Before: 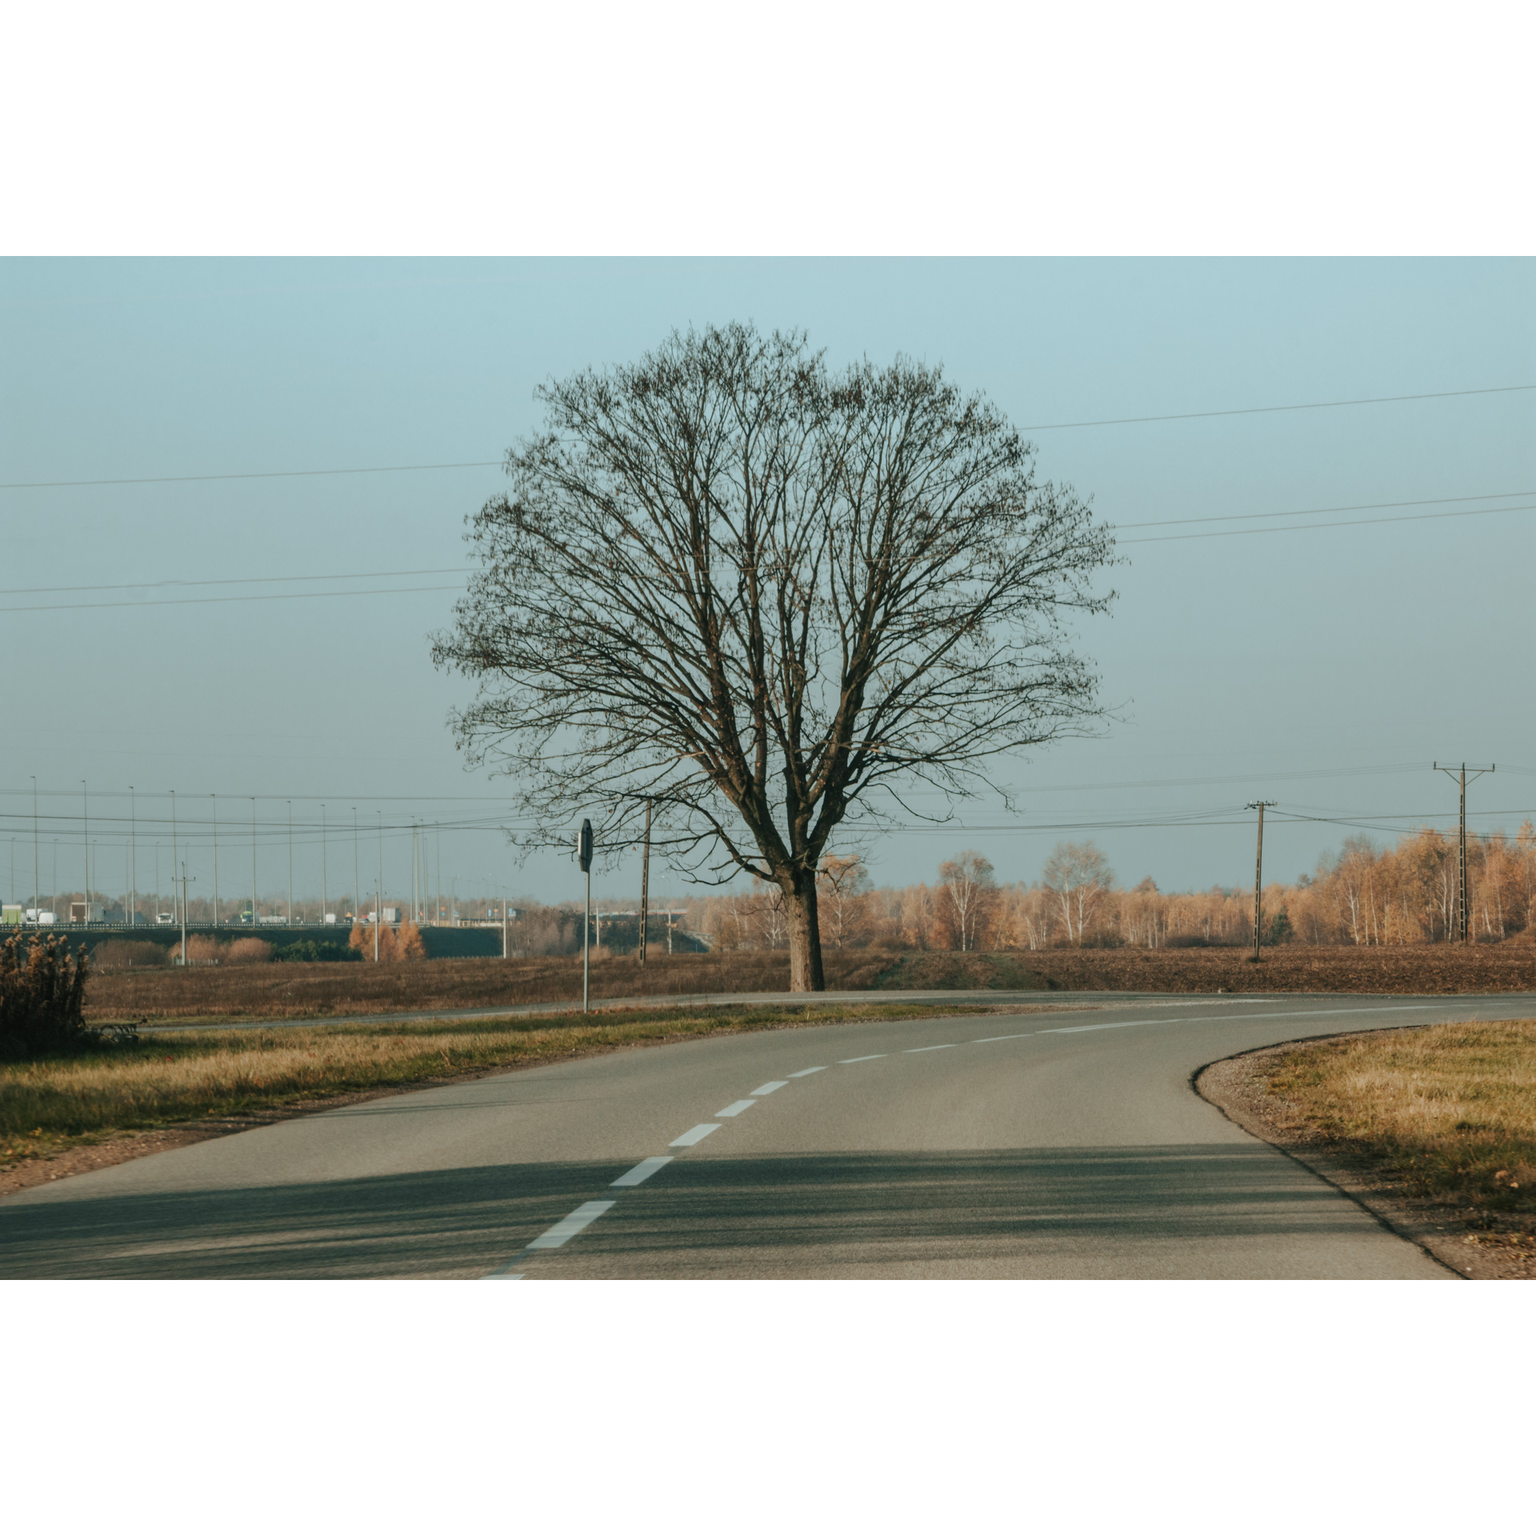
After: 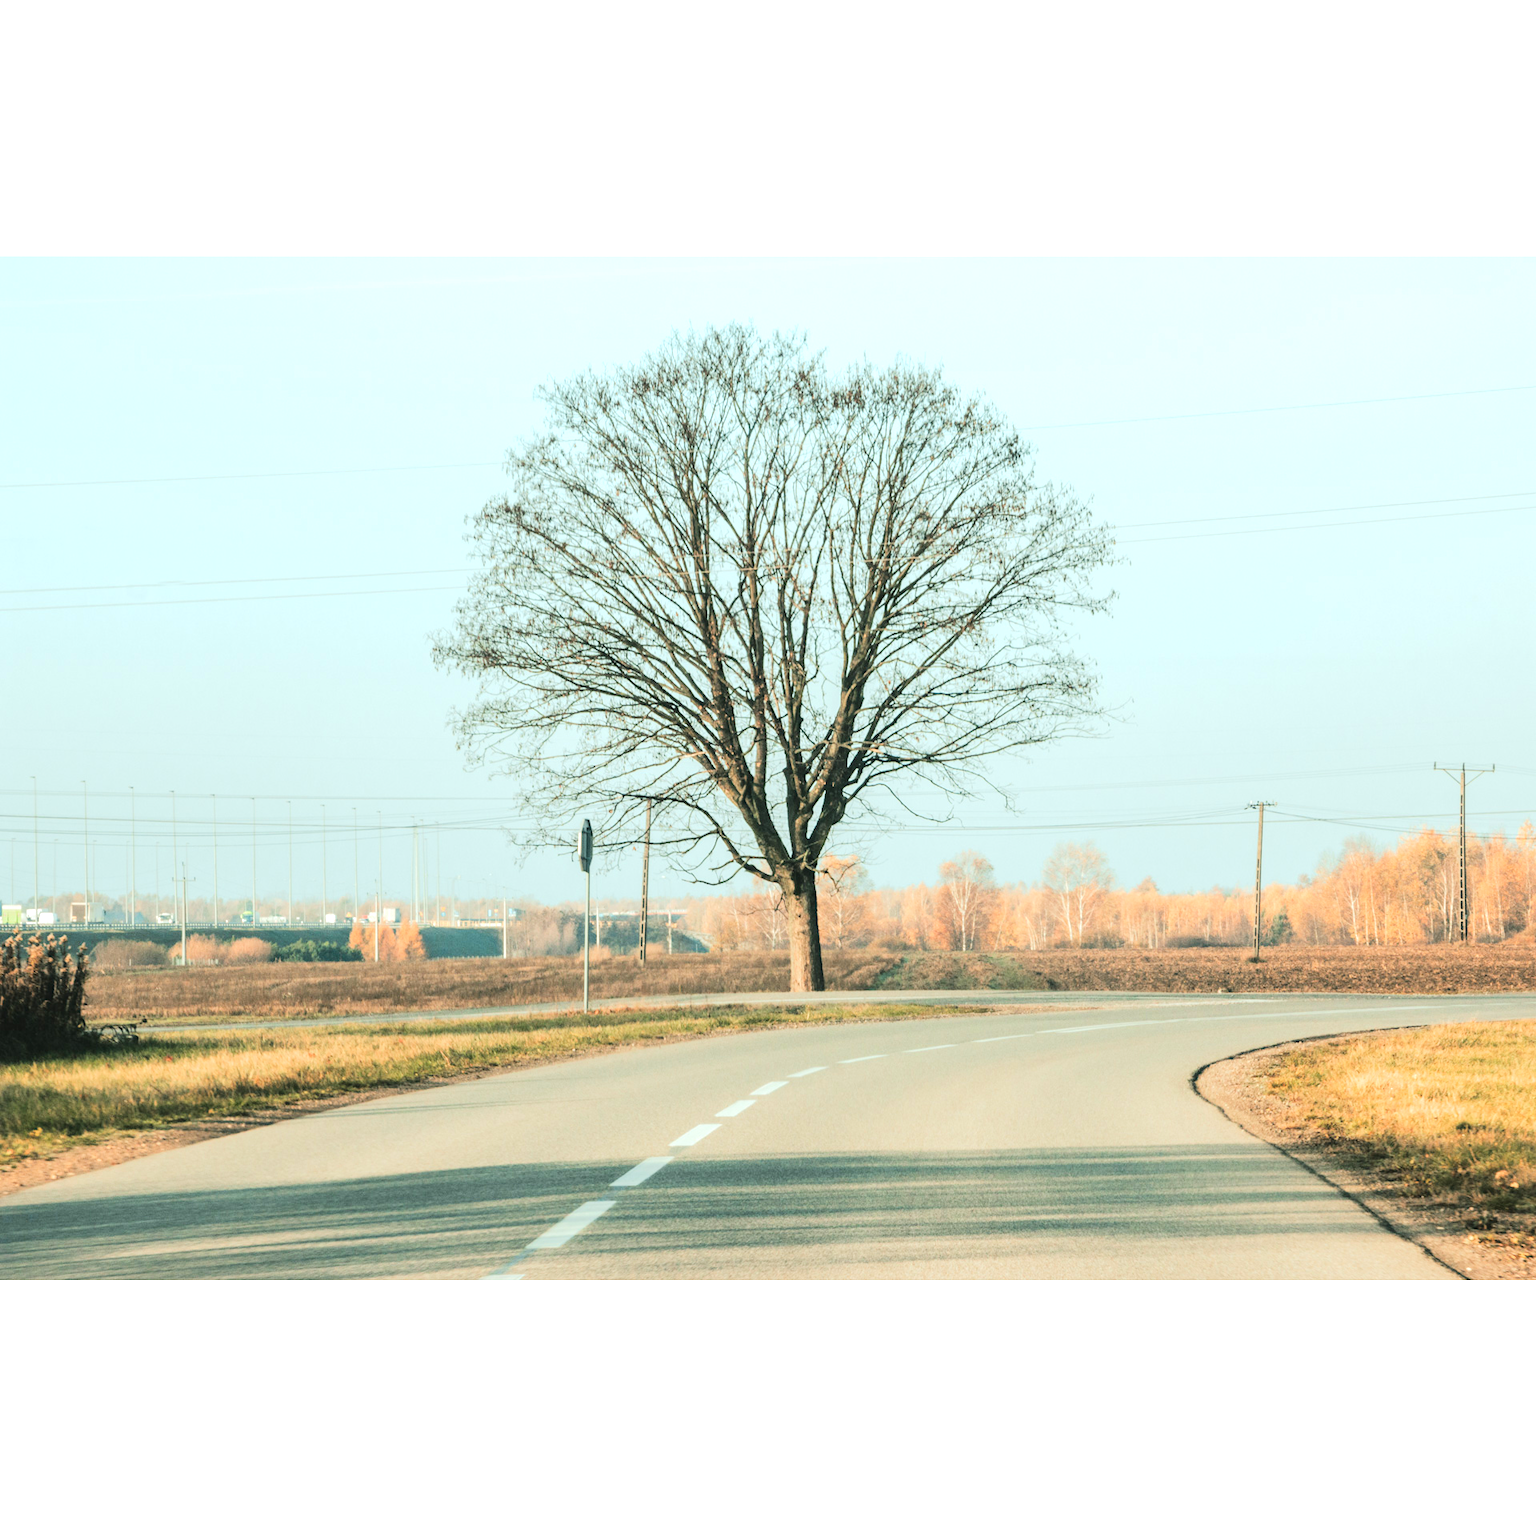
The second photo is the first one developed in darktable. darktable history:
exposure: exposure 1 EV, compensate highlight preservation false
tone equalizer: -7 EV 0.145 EV, -6 EV 0.607 EV, -5 EV 1.16 EV, -4 EV 1.29 EV, -3 EV 1.14 EV, -2 EV 0.6 EV, -1 EV 0.149 EV, edges refinement/feathering 500, mask exposure compensation -1.57 EV, preserve details no
